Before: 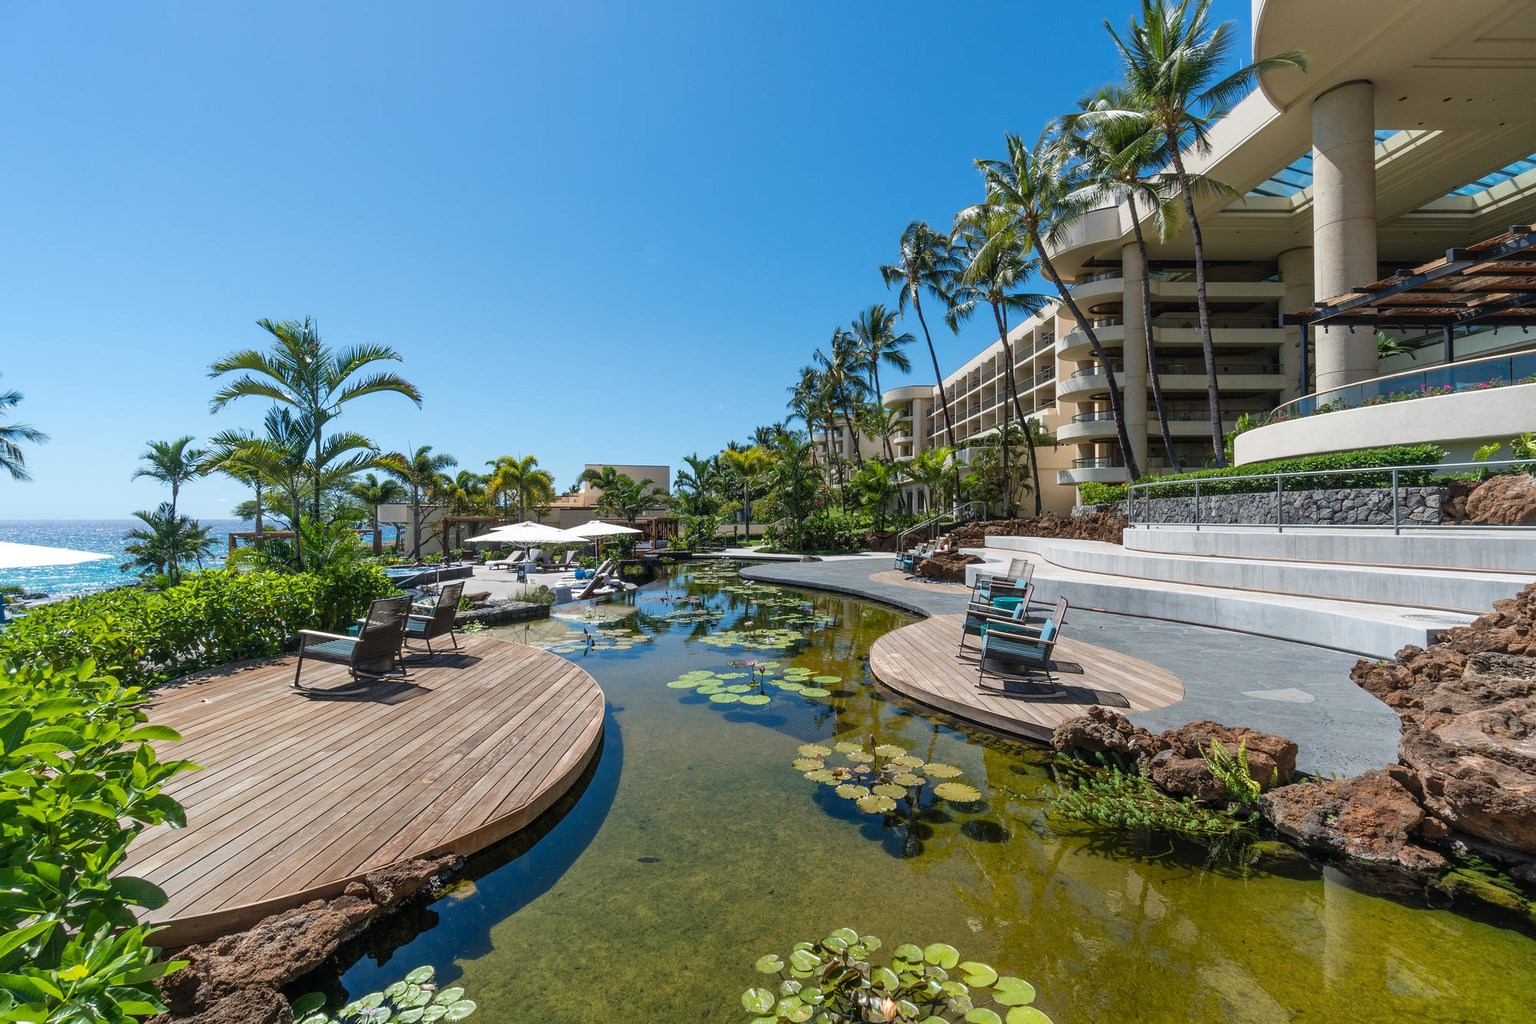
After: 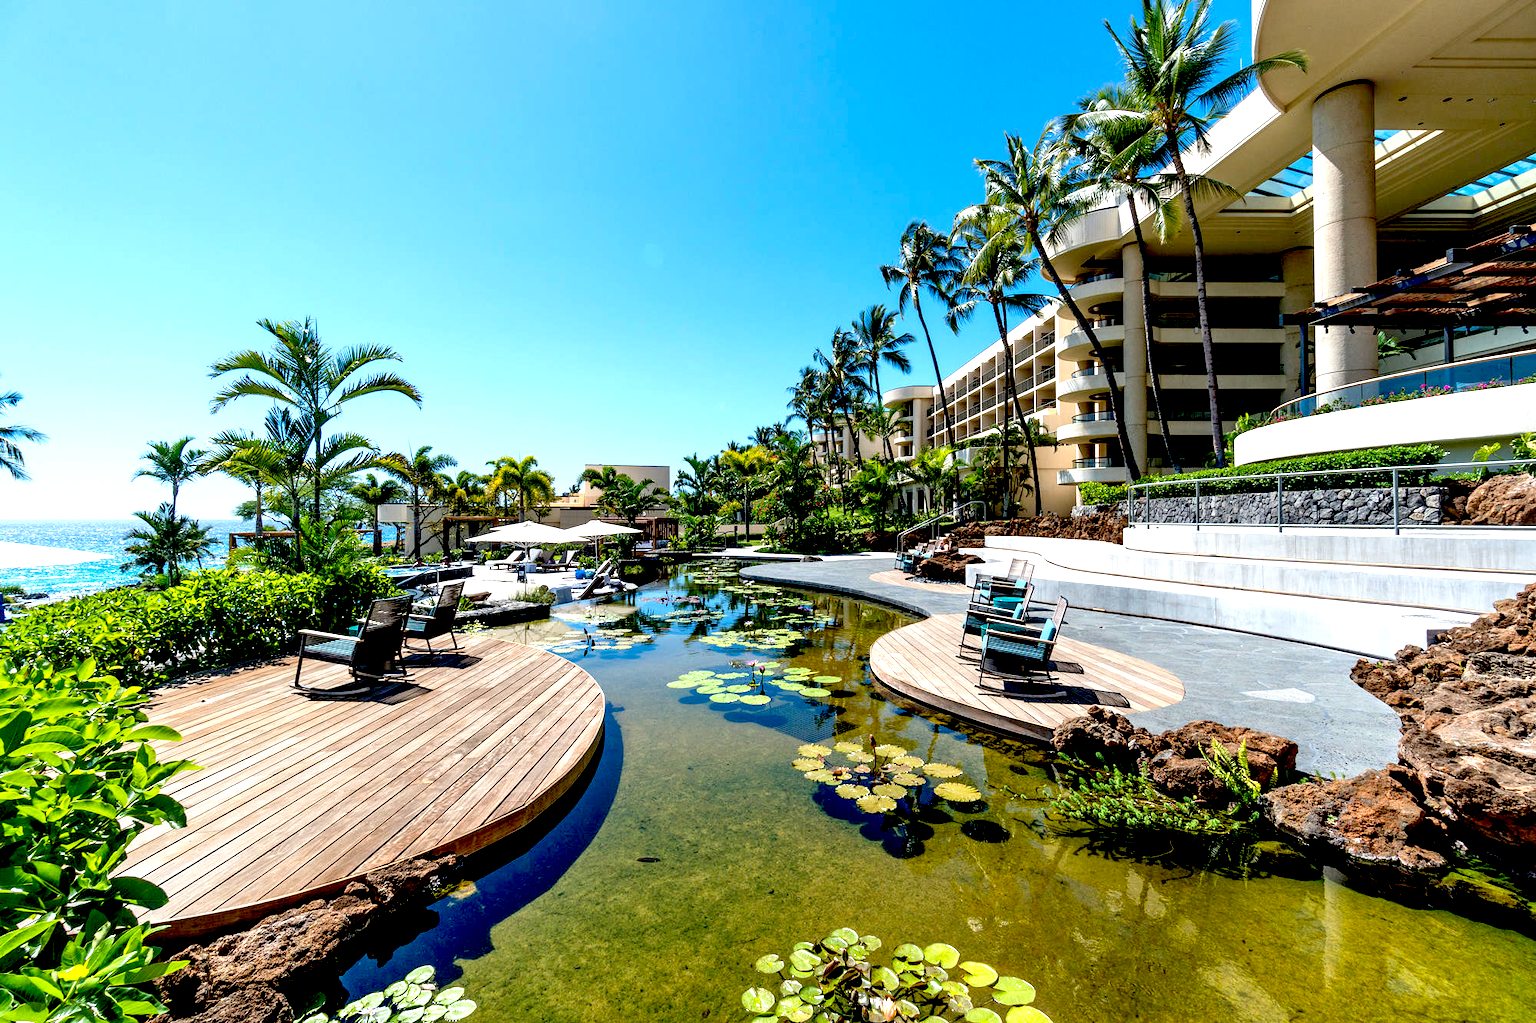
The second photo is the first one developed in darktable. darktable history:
contrast equalizer: octaves 7, y [[0.6 ×6], [0.55 ×6], [0 ×6], [0 ×6], [0 ×6]], mix 0.15
exposure: black level correction 0.035, exposure 0.9 EV, compensate highlight preservation false
